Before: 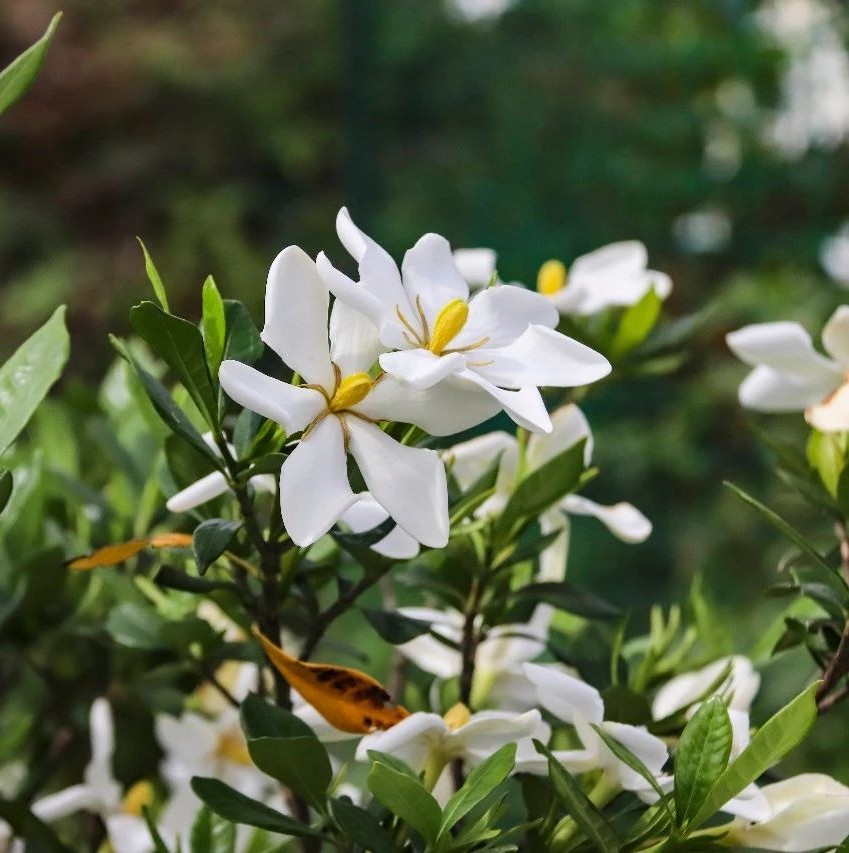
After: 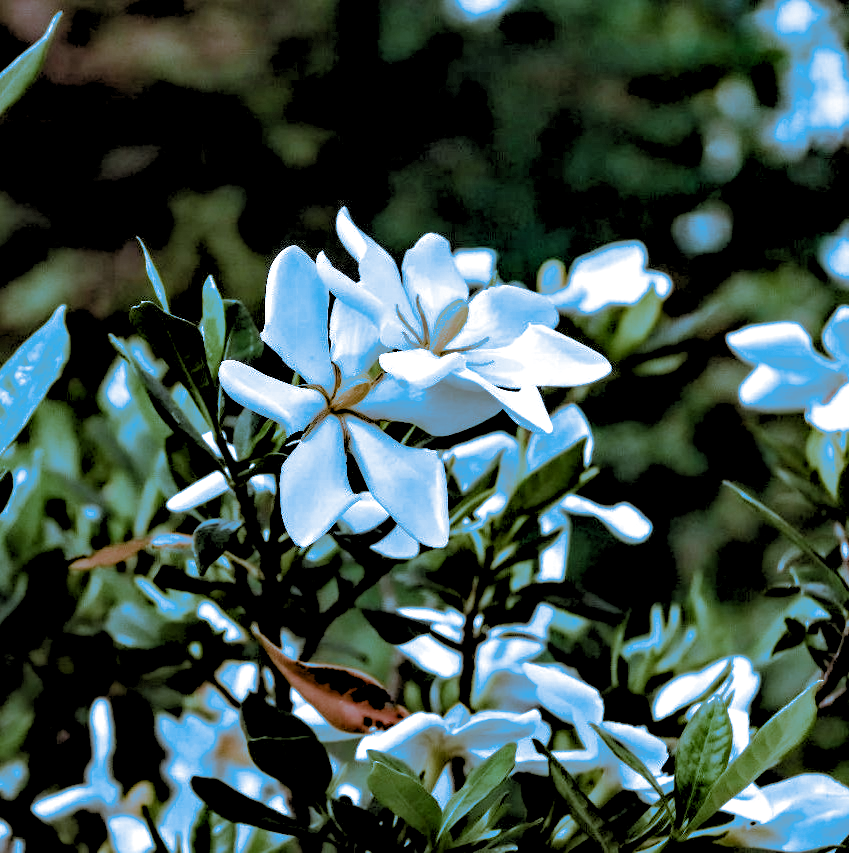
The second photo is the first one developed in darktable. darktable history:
split-toning: shadows › hue 220°, shadows › saturation 0.64, highlights › hue 220°, highlights › saturation 0.64, balance 0, compress 5.22%
contrast equalizer: y [[0.601, 0.6, 0.598, 0.598, 0.6, 0.601], [0.5 ×6], [0.5 ×6], [0 ×6], [0 ×6]]
color correction: saturation 1.1
rgb levels: levels [[0.029, 0.461, 0.922], [0, 0.5, 1], [0, 0.5, 1]]
